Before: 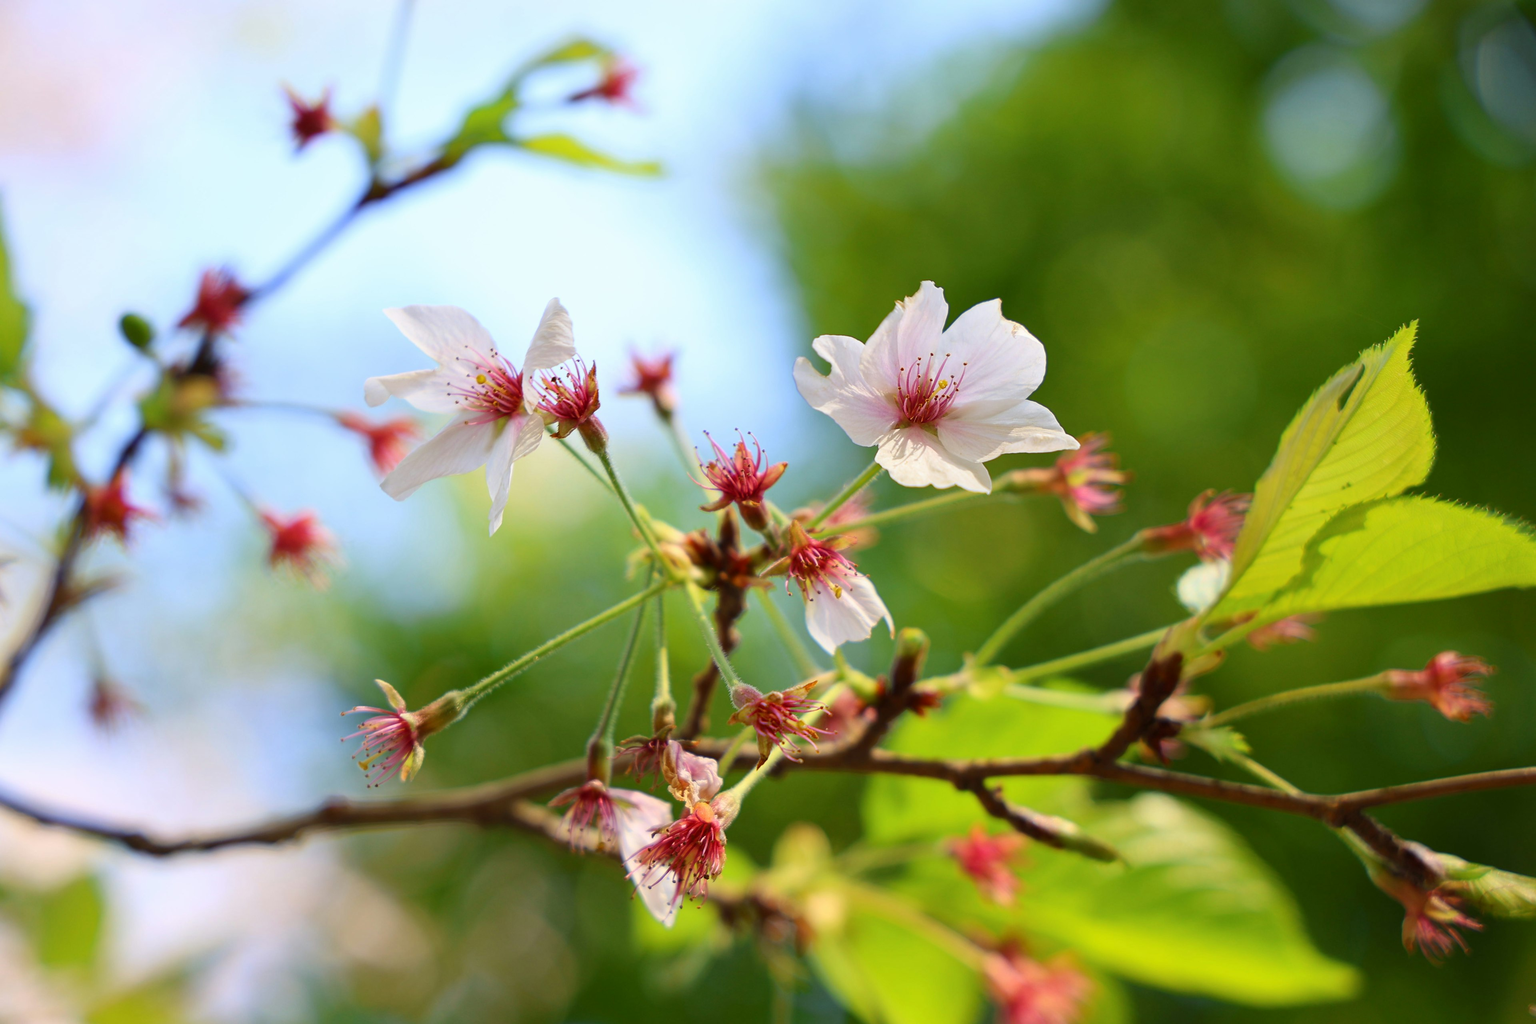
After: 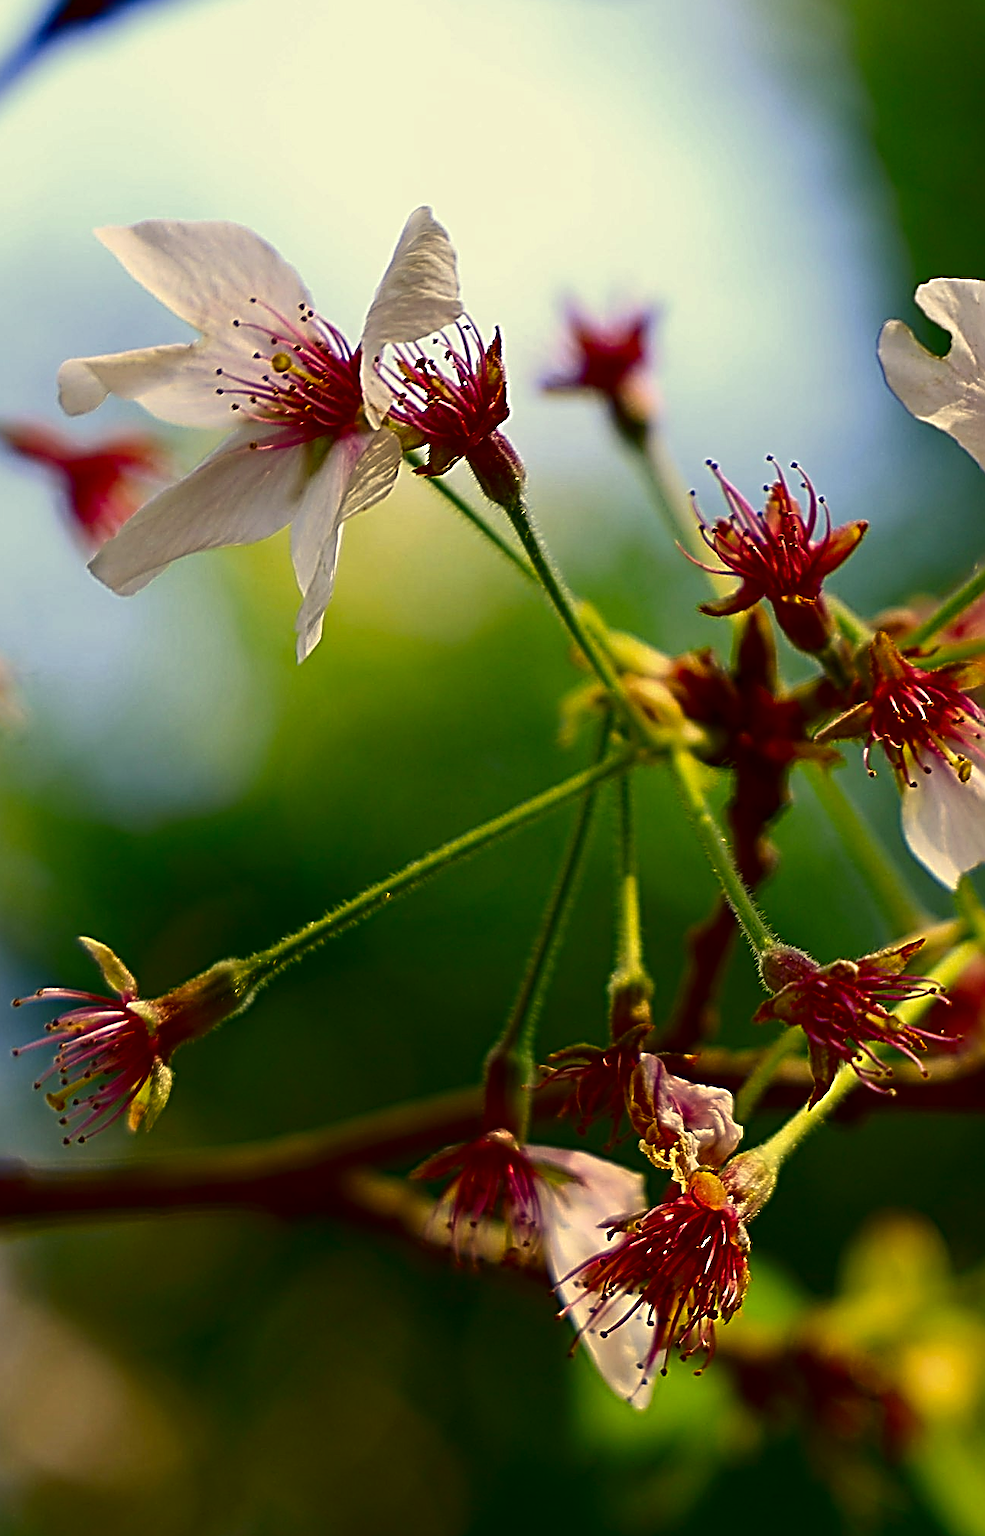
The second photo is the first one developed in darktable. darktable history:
crop and rotate: left 21.77%, top 18.528%, right 44.676%, bottom 2.997%
color correction: highlights a* 2.72, highlights b* 22.8
contrast brightness saturation: contrast 0.09, brightness -0.59, saturation 0.17
sharpen: radius 3.158, amount 1.731
